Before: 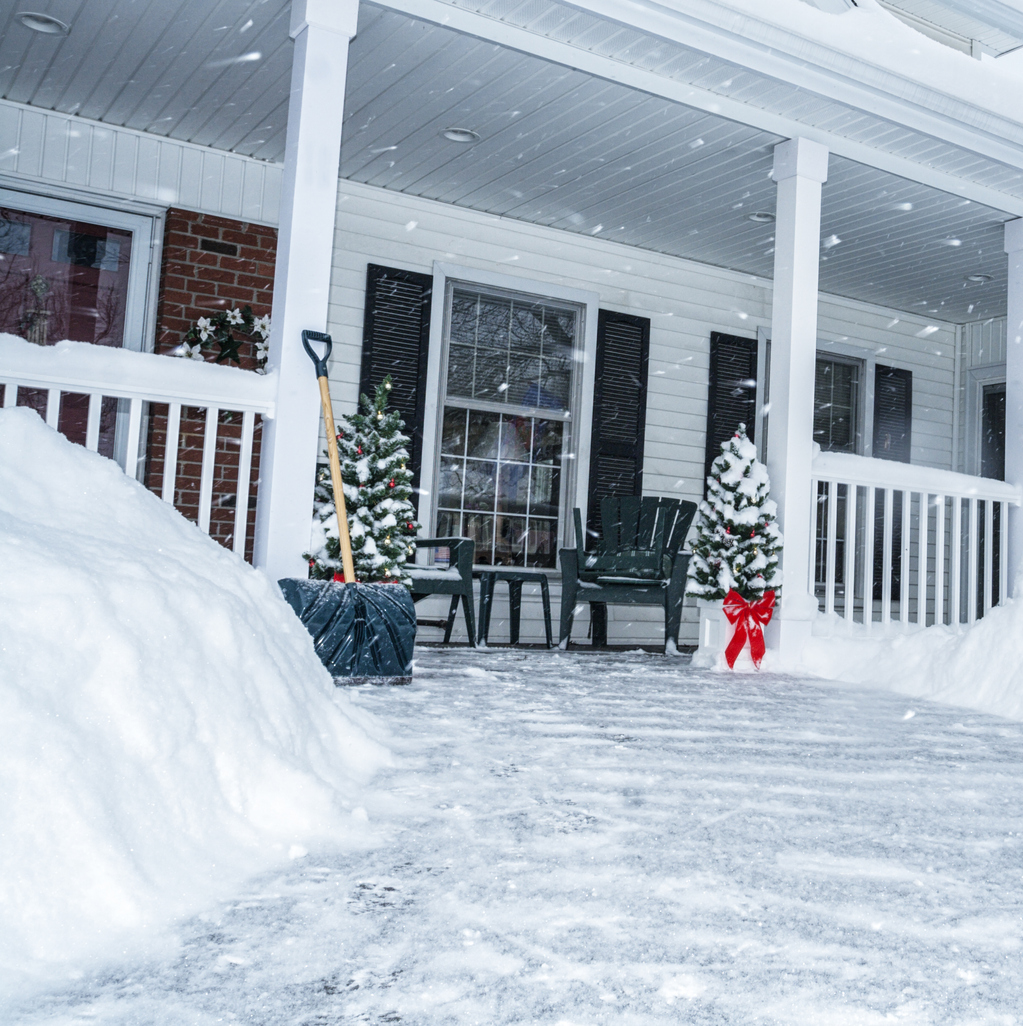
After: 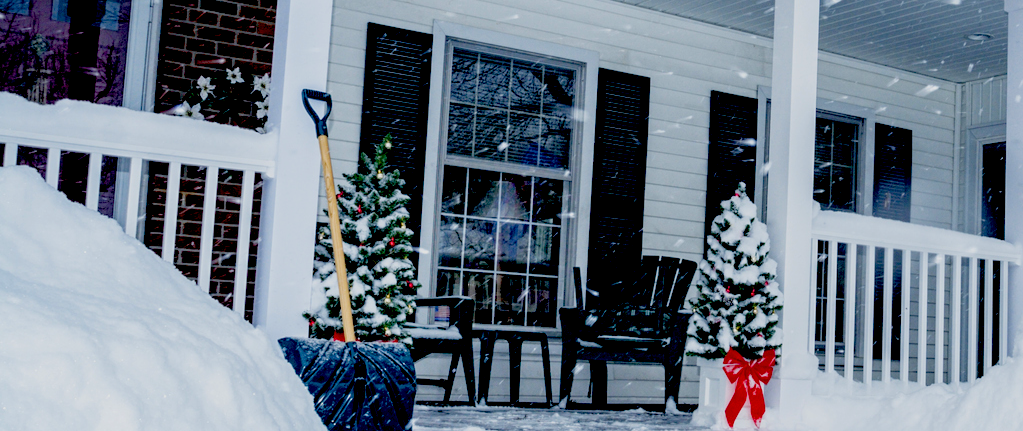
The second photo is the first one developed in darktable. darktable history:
color balance rgb: shadows lift › chroma 1.872%, shadows lift › hue 264.71°, perceptual saturation grading › global saturation 25.507%, perceptual brilliance grading › global brilliance 2.795%, contrast -19.356%
crop and rotate: top 23.563%, bottom 34.358%
exposure: black level correction 0.055, exposure -0.034 EV, compensate exposure bias true, compensate highlight preservation false
